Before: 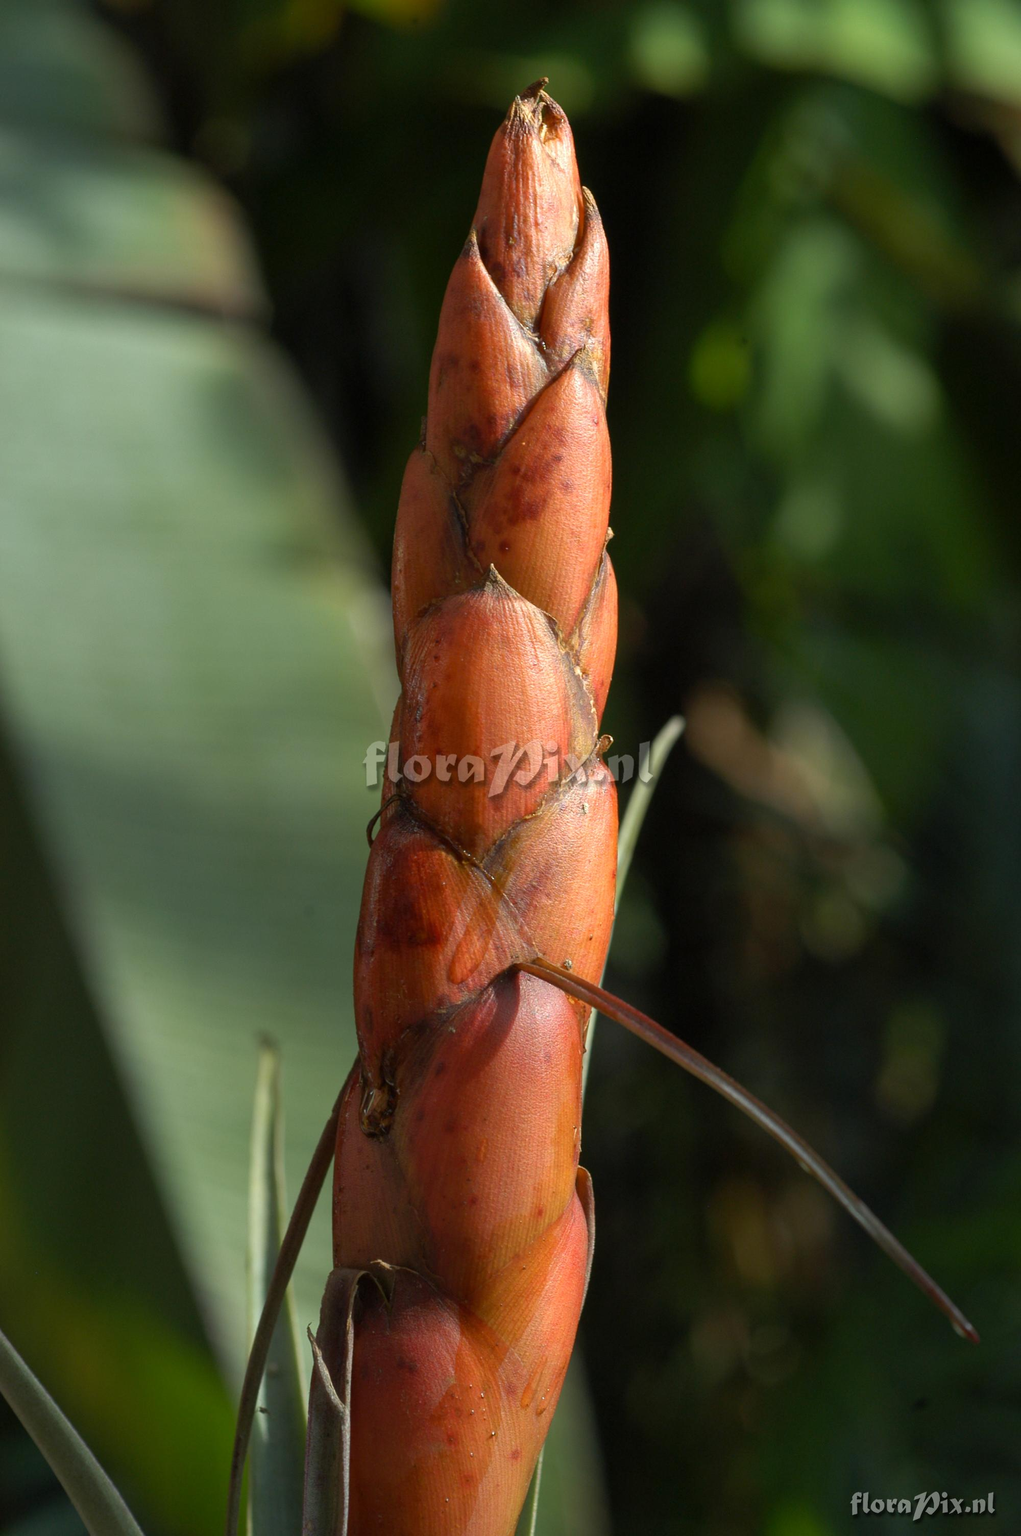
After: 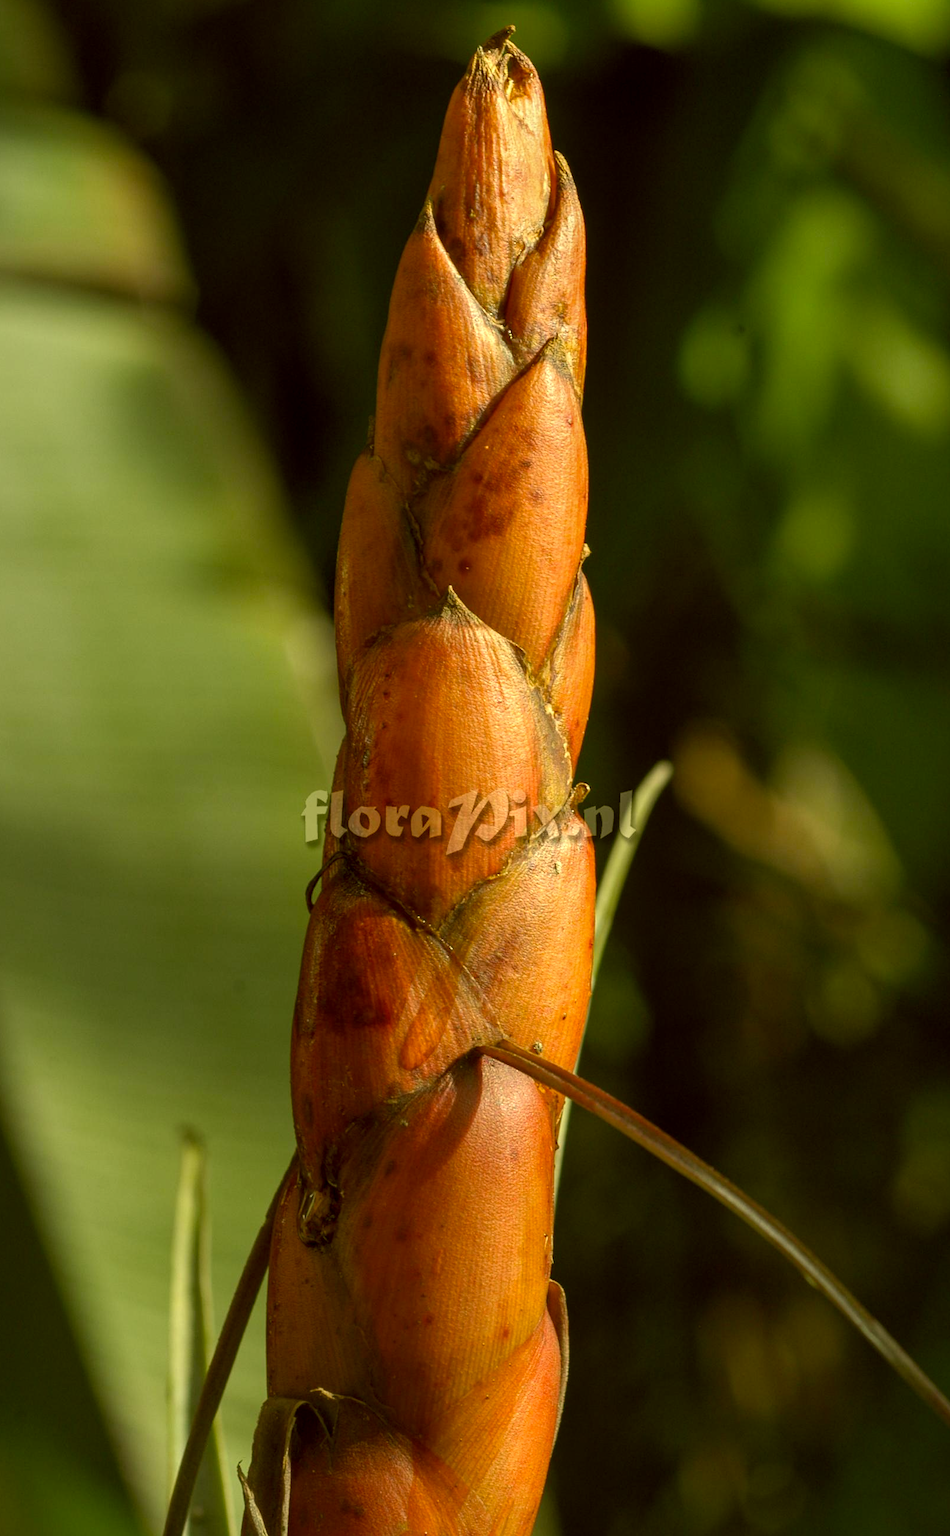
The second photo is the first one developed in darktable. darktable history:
tone equalizer: edges refinement/feathering 500, mask exposure compensation -1.57 EV, preserve details no
local contrast: on, module defaults
color correction: highlights a* 0.129, highlights b* 29.36, shadows a* -0.262, shadows b* 21.11
crop: left 9.964%, top 3.652%, right 9.249%, bottom 9.553%
